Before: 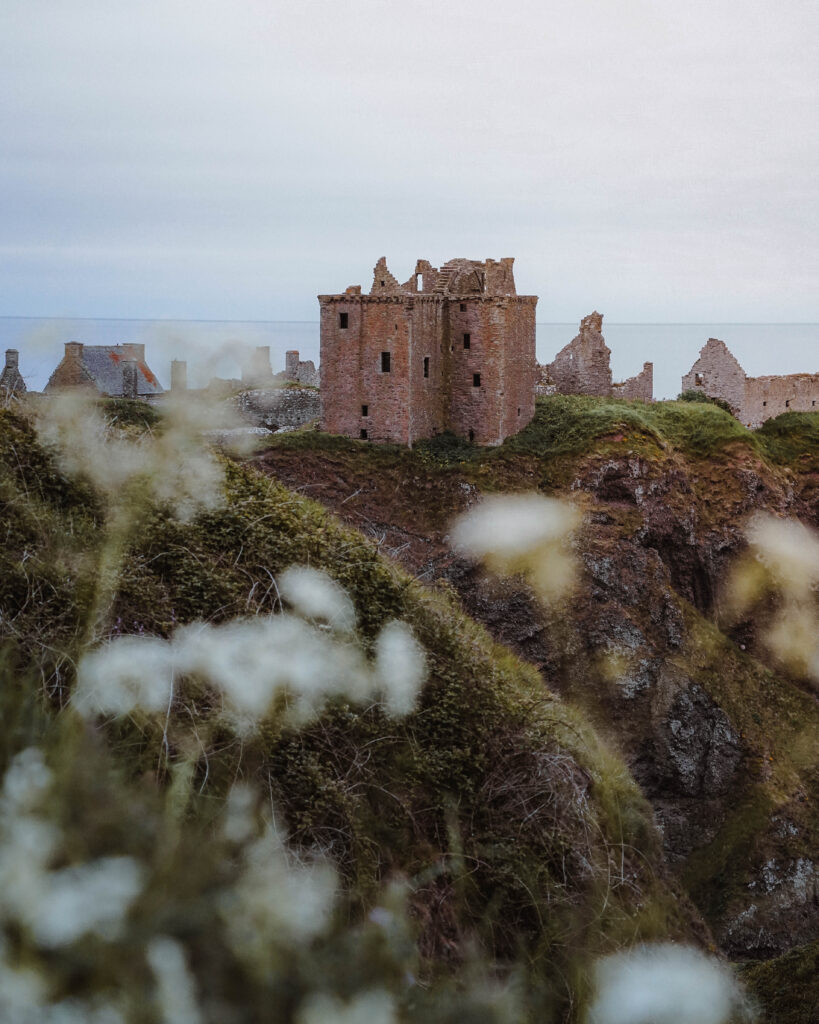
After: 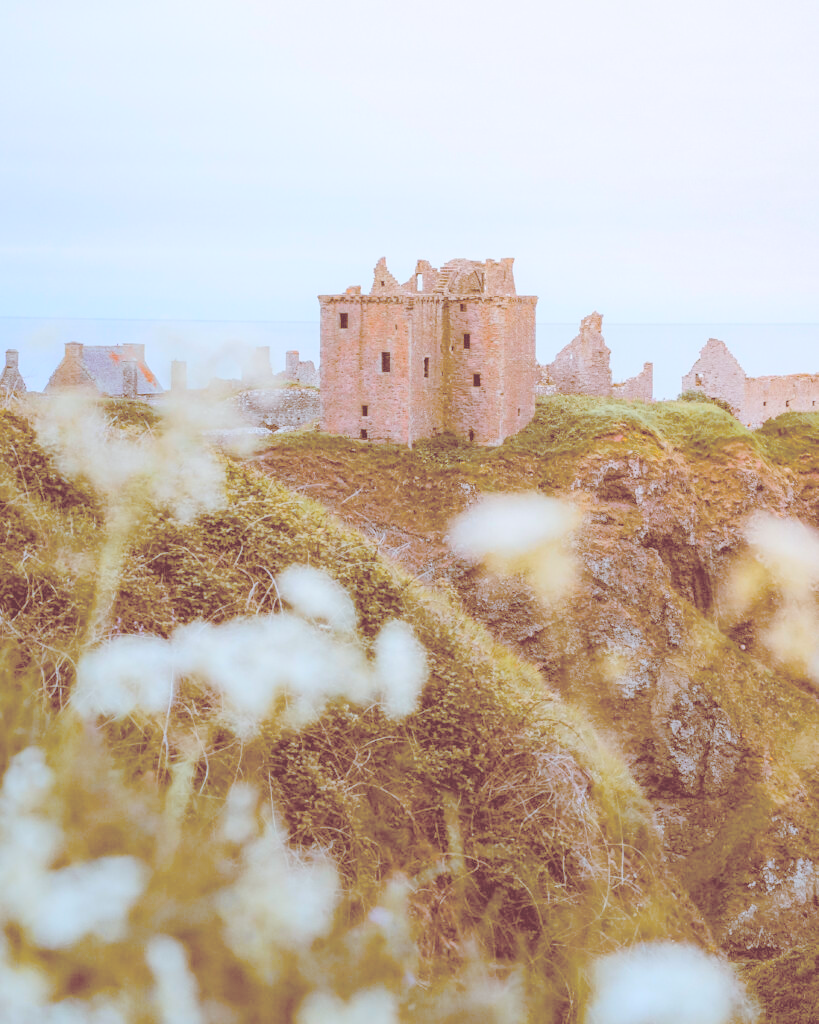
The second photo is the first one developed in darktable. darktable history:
contrast brightness saturation: brightness 1
color balance: lift [1, 1.015, 1.004, 0.985], gamma [1, 0.958, 0.971, 1.042], gain [1, 0.956, 0.977, 1.044]
